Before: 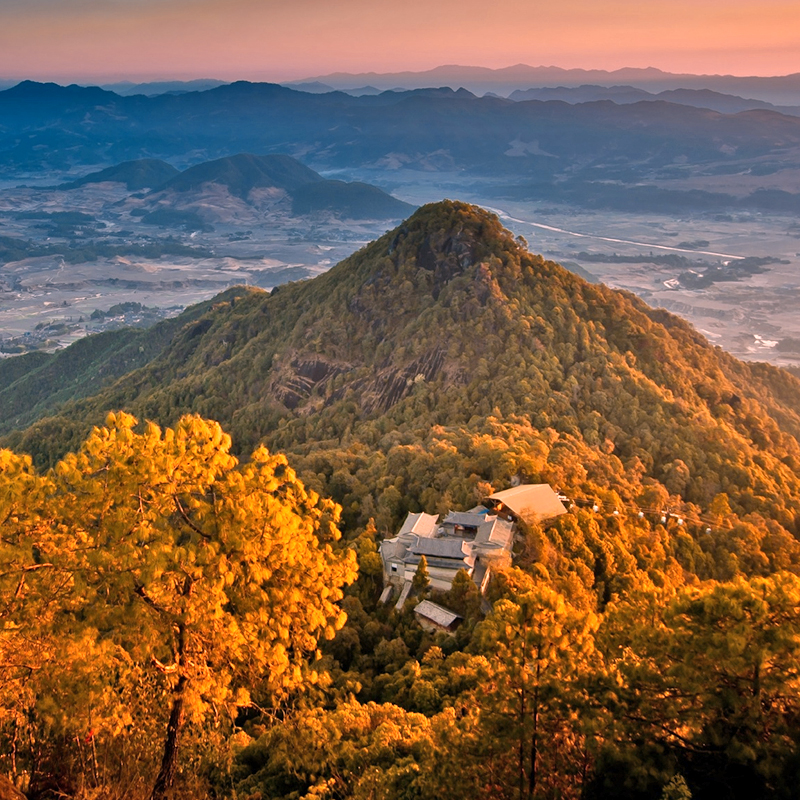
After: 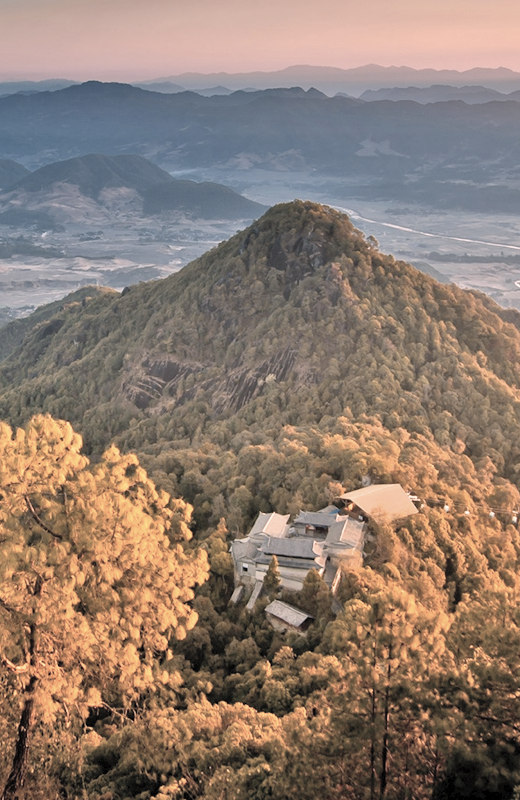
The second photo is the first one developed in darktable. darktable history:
crop and rotate: left 18.644%, right 16.288%
contrast brightness saturation: brightness 0.181, saturation -0.491
